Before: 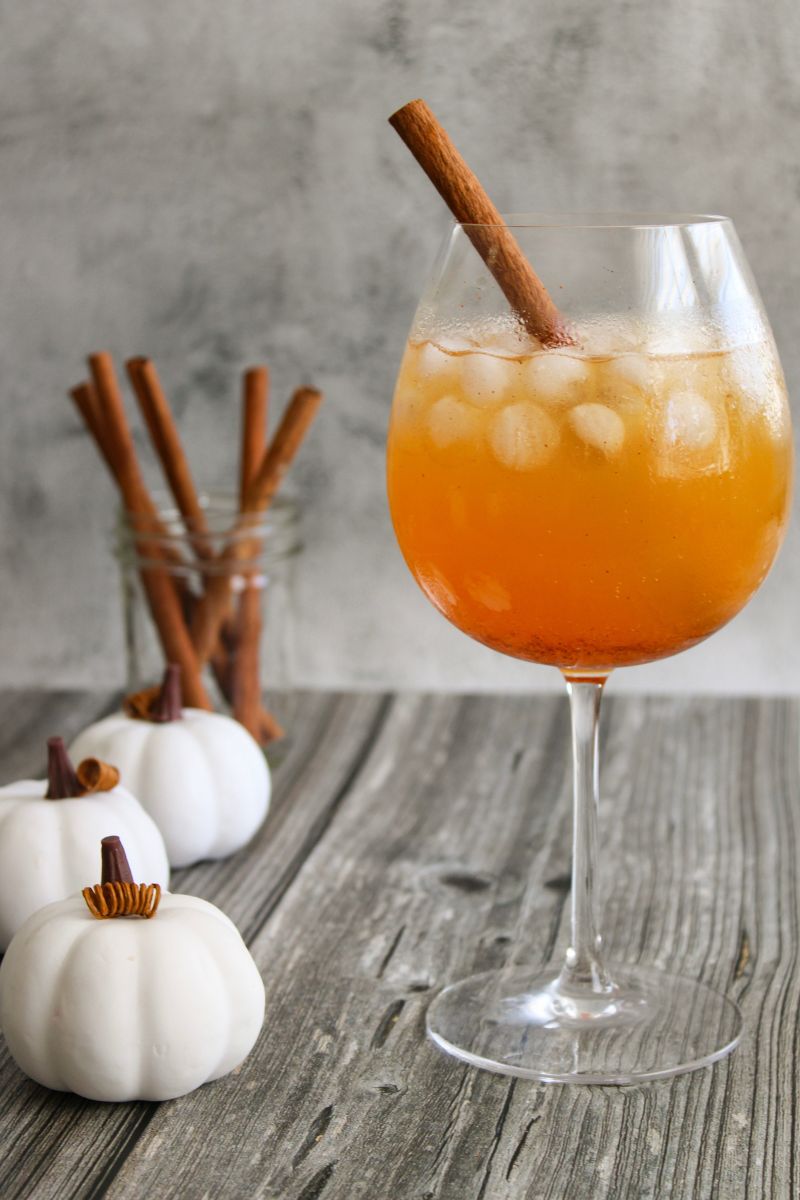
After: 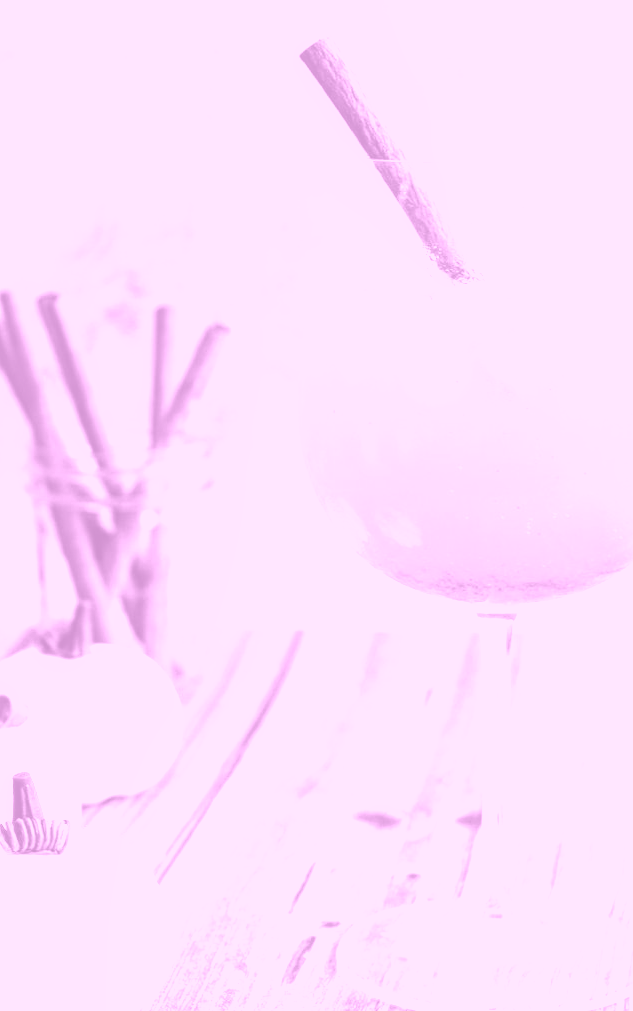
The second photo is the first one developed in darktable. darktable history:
local contrast: on, module defaults
color balance: mode lift, gamma, gain (sRGB), lift [0.997, 0.979, 1.021, 1.011], gamma [1, 1.084, 0.916, 0.998], gain [1, 0.87, 1.13, 1.101], contrast 4.55%, contrast fulcrum 38.24%, output saturation 104.09%
colorize: hue 331.2°, saturation 75%, source mix 30.28%, lightness 70.52%, version 1
exposure: black level correction 0, exposure 1.45 EV, compensate exposure bias true, compensate highlight preservation false
crop: left 11.225%, top 5.381%, right 9.565%, bottom 10.314%
filmic rgb: black relative exposure -8.2 EV, white relative exposure 2.2 EV, threshold 3 EV, hardness 7.11, latitude 85.74%, contrast 1.696, highlights saturation mix -4%, shadows ↔ highlights balance -2.69%, preserve chrominance no, color science v5 (2021), contrast in shadows safe, contrast in highlights safe, enable highlight reconstruction true
color correction: saturation 1.34
contrast brightness saturation: contrast 0.13, brightness -0.05, saturation 0.16
